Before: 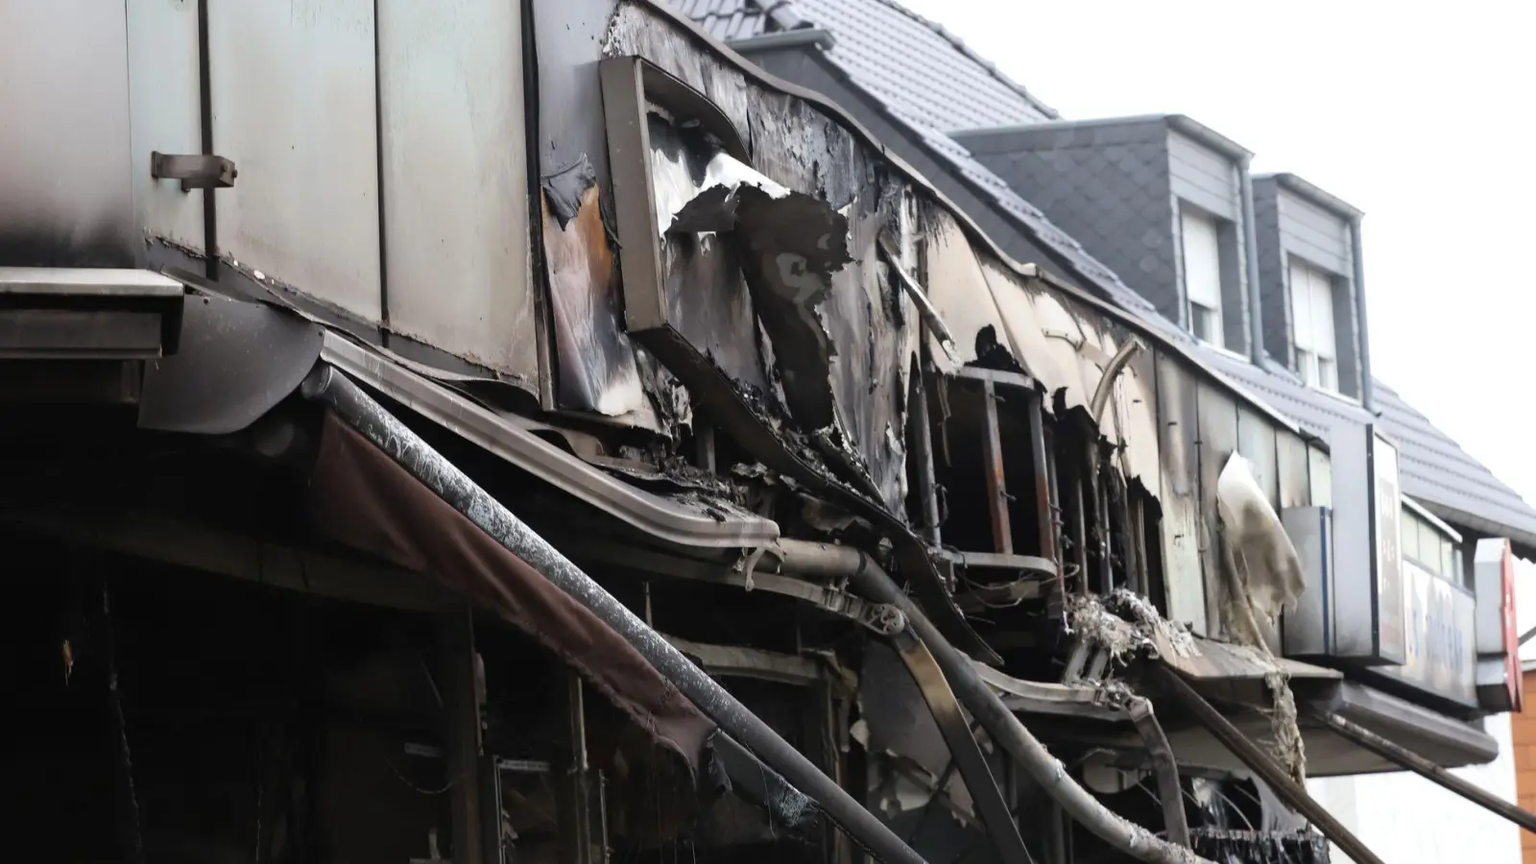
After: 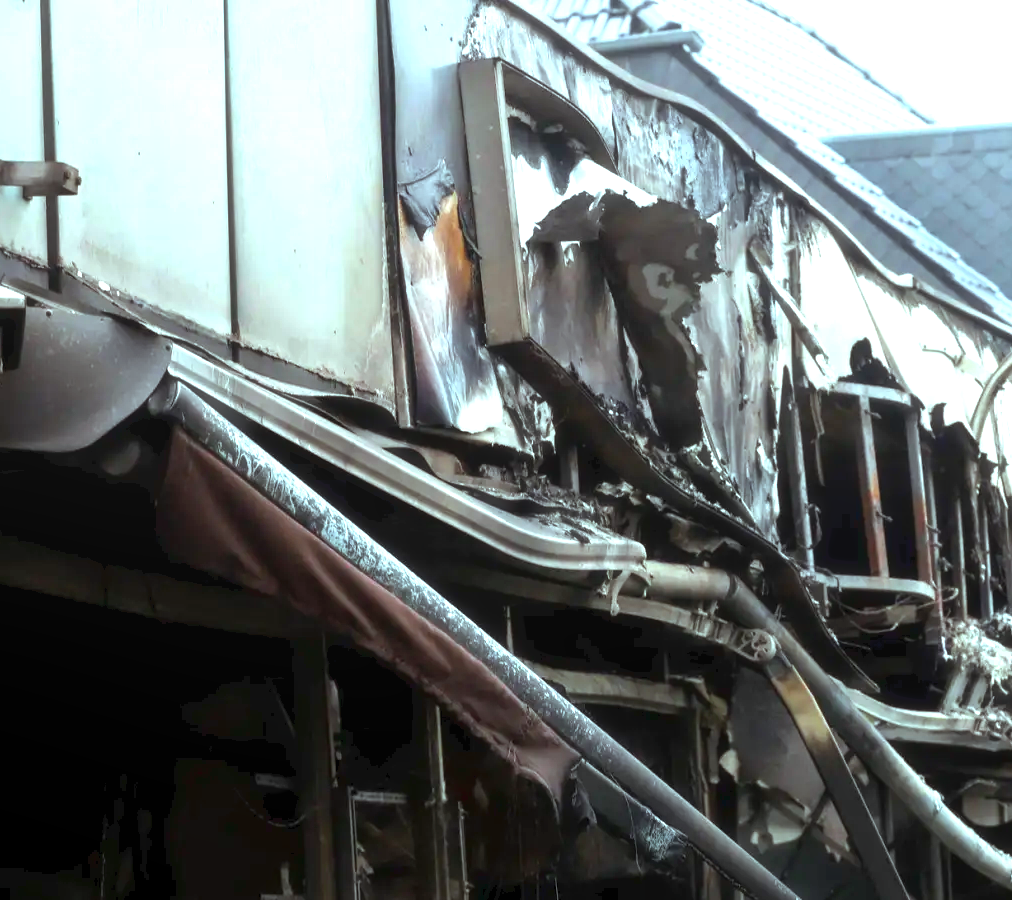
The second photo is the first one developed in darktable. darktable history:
exposure: black level correction 0.005, exposure 0.416 EV, compensate exposure bias true, compensate highlight preservation false
crop: left 10.426%, right 26.317%
haze removal: strength -0.096, compatibility mode true
contrast brightness saturation: contrast 0.035, brightness 0.062, saturation 0.121
local contrast: detail 109%
tone curve: curves: ch0 [(0, 0) (0.003, 0.032) (0.011, 0.034) (0.025, 0.039) (0.044, 0.055) (0.069, 0.078) (0.1, 0.111) (0.136, 0.147) (0.177, 0.191) (0.224, 0.238) (0.277, 0.291) (0.335, 0.35) (0.399, 0.41) (0.468, 0.48) (0.543, 0.547) (0.623, 0.621) (0.709, 0.699) (0.801, 0.789) (0.898, 0.884) (1, 1)], color space Lab, linked channels, preserve colors none
tone equalizer: edges refinement/feathering 500, mask exposure compensation -1.57 EV, preserve details no
color balance rgb: highlights gain › luminance 15.446%, highlights gain › chroma 3.951%, highlights gain › hue 207.84°, linear chroma grading › global chroma 15.096%, perceptual saturation grading › global saturation 0.64%, perceptual brilliance grading › highlights 15.904%, perceptual brilliance grading › mid-tones 6.063%, perceptual brilliance grading › shadows -15.688%
